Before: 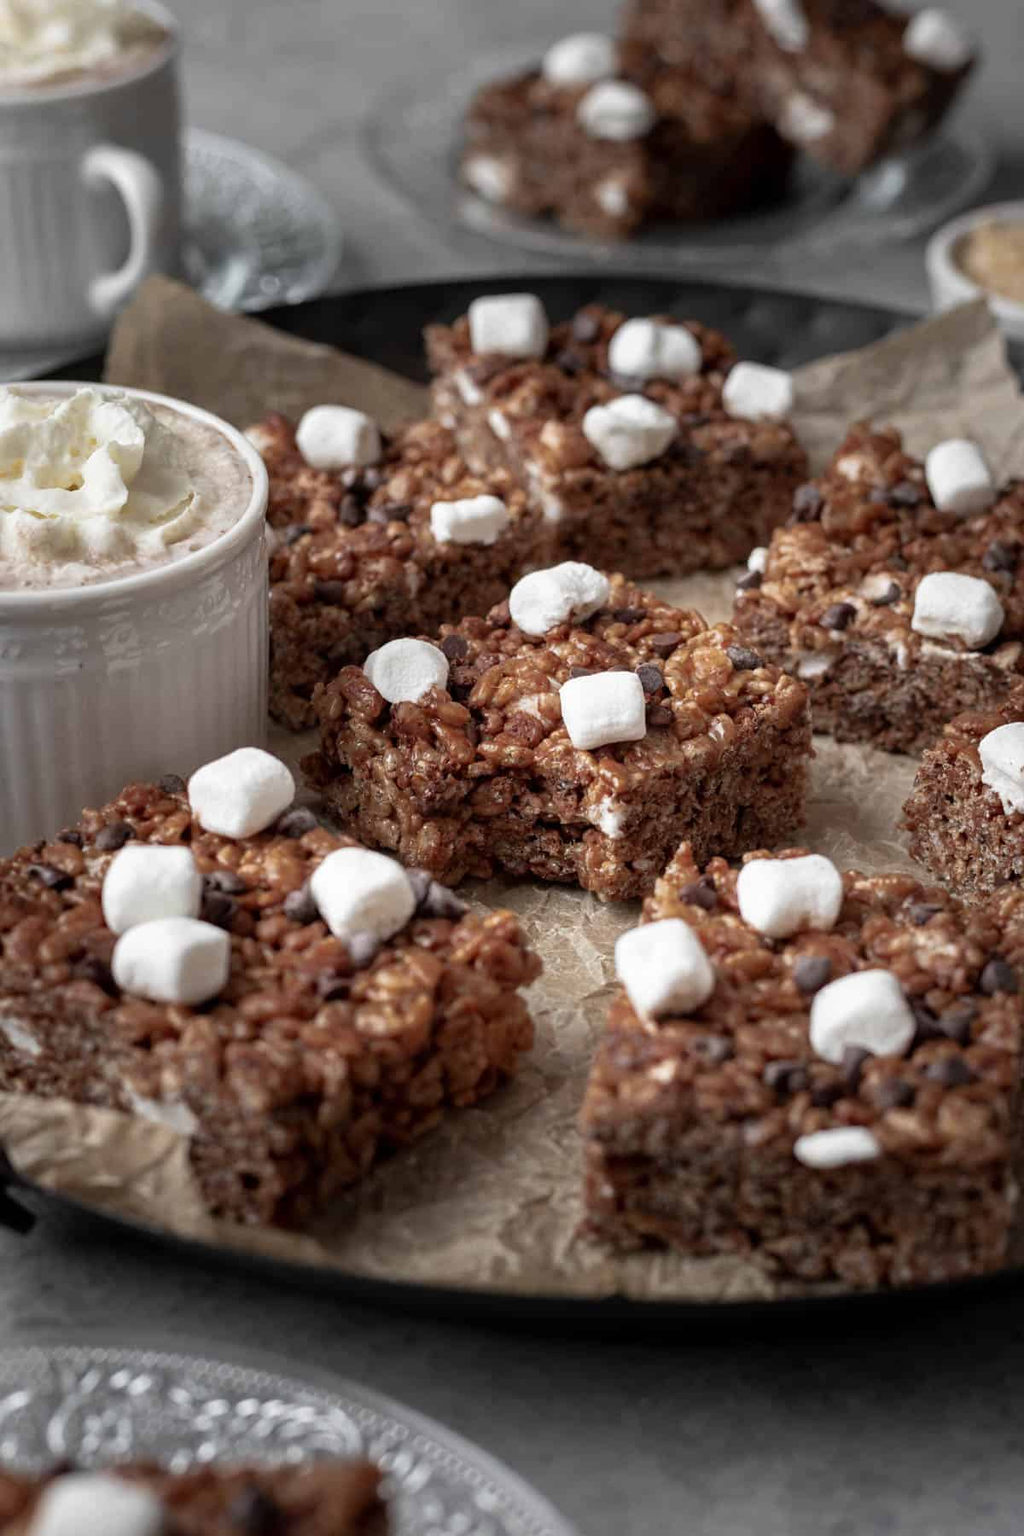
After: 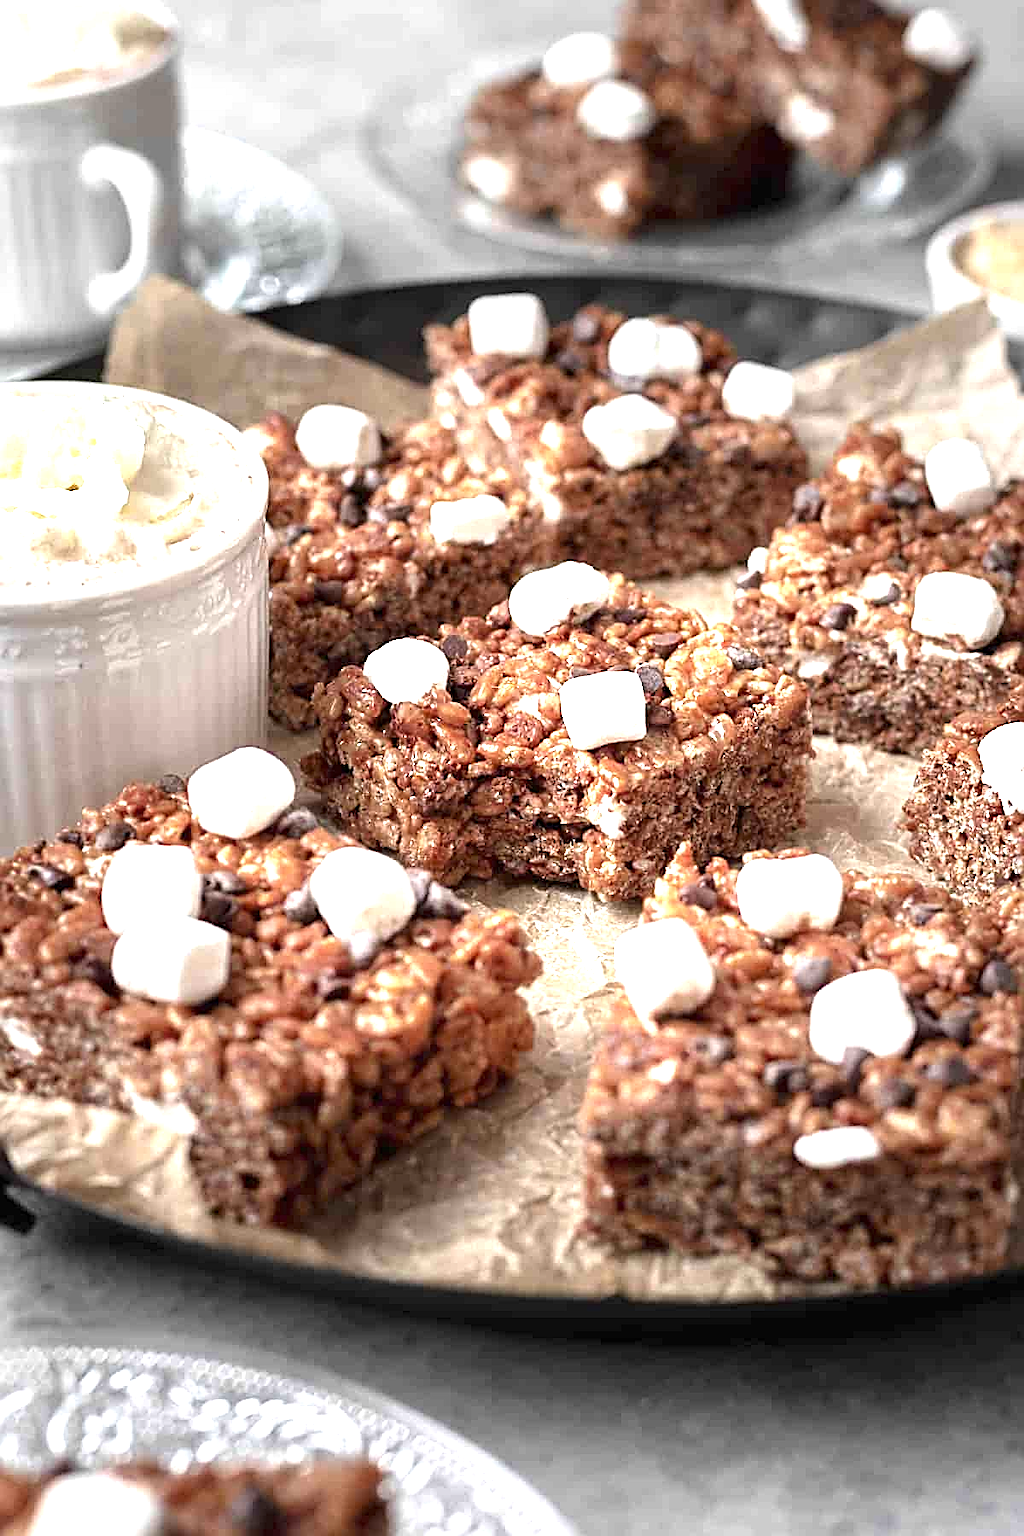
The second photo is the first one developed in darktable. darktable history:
exposure: black level correction 0, exposure 1.741 EV, compensate exposure bias true, compensate highlight preservation false
sharpen: amount 0.901
